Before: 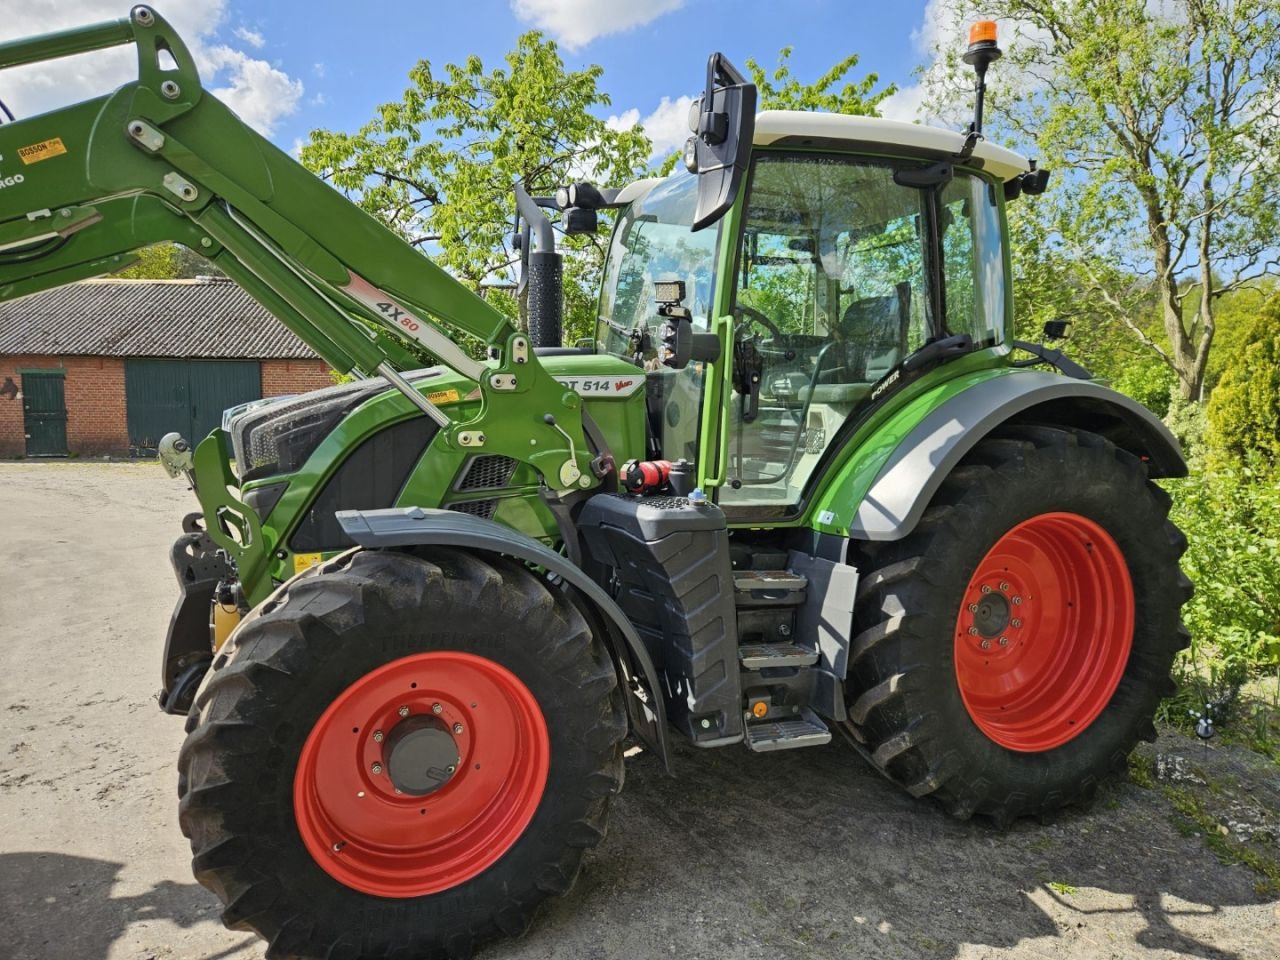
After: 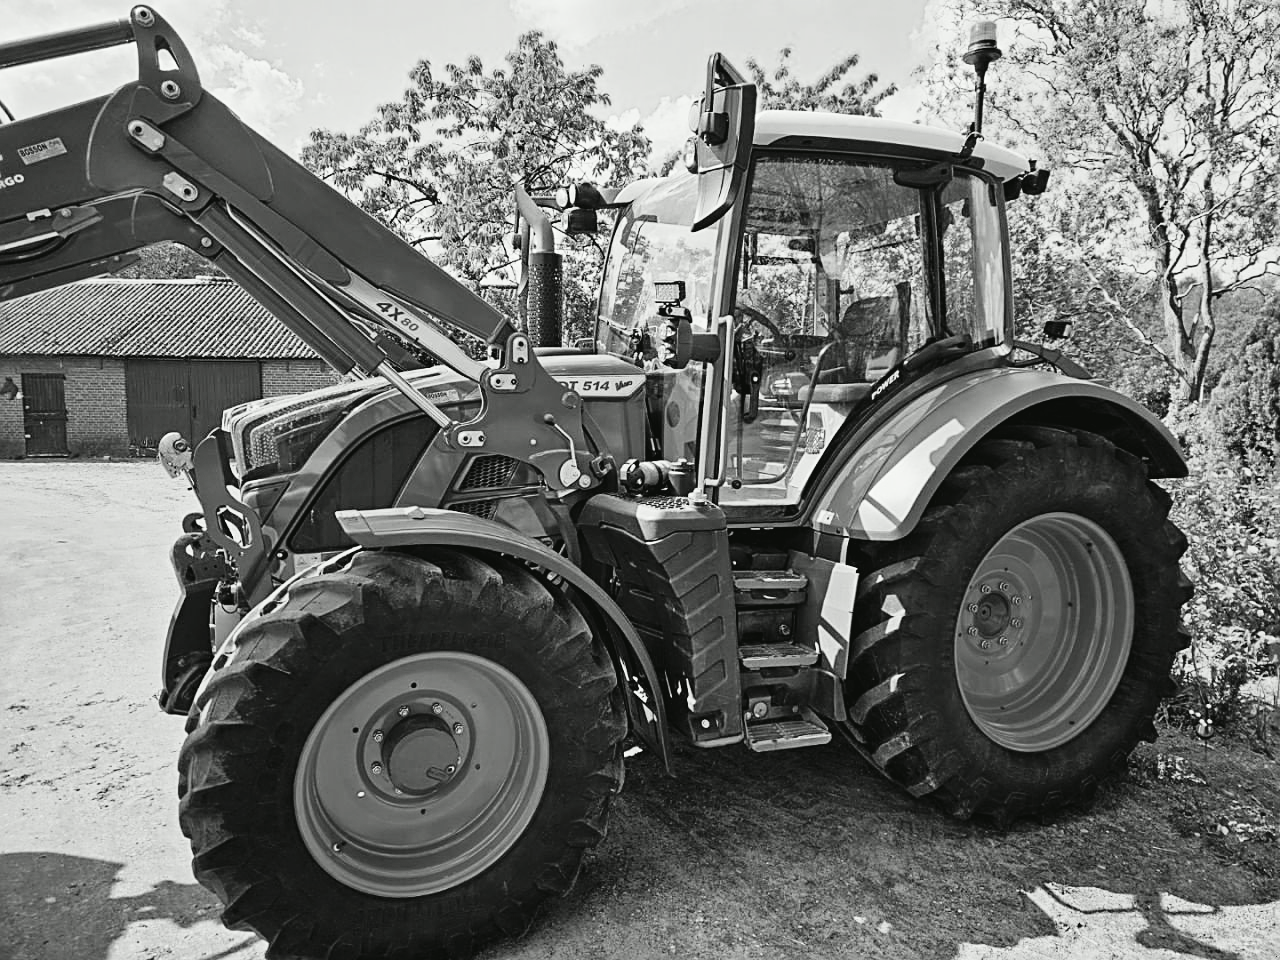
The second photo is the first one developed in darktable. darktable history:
color balance rgb: perceptual saturation grading › global saturation 30%, global vibrance 20%
sharpen: on, module defaults
color calibration: output gray [0.246, 0.254, 0.501, 0], gray › normalize channels true, illuminant same as pipeline (D50), adaptation XYZ, x 0.346, y 0.359, gamut compression 0
tone curve: curves: ch0 [(0.003, 0.032) (0.037, 0.037) (0.142, 0.117) (0.279, 0.311) (0.405, 0.49) (0.526, 0.651) (0.722, 0.857) (0.875, 0.946) (1, 0.98)]; ch1 [(0, 0) (0.305, 0.325) (0.453, 0.437) (0.482, 0.474) (0.501, 0.498) (0.515, 0.523) (0.559, 0.591) (0.6, 0.643) (0.656, 0.707) (1, 1)]; ch2 [(0, 0) (0.323, 0.277) (0.424, 0.396) (0.479, 0.484) (0.499, 0.502) (0.515, 0.537) (0.573, 0.602) (0.653, 0.675) (0.75, 0.756) (1, 1)], color space Lab, independent channels, preserve colors none
